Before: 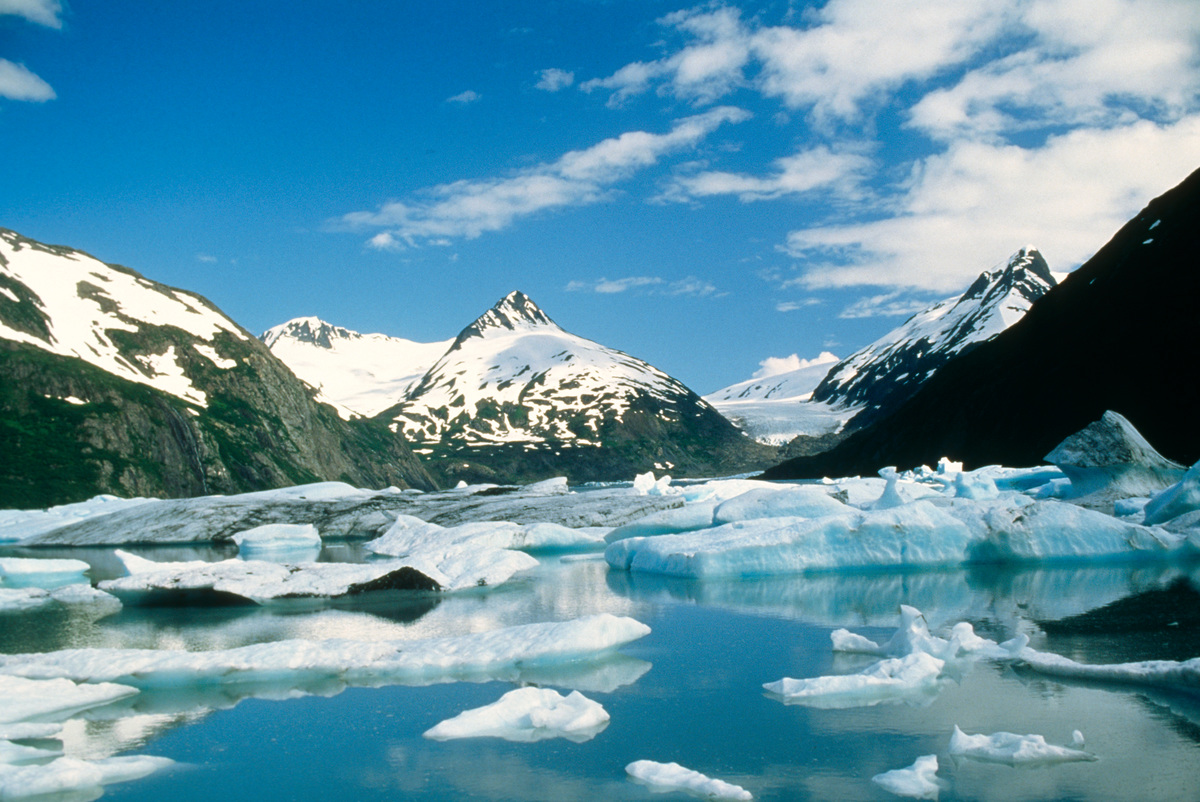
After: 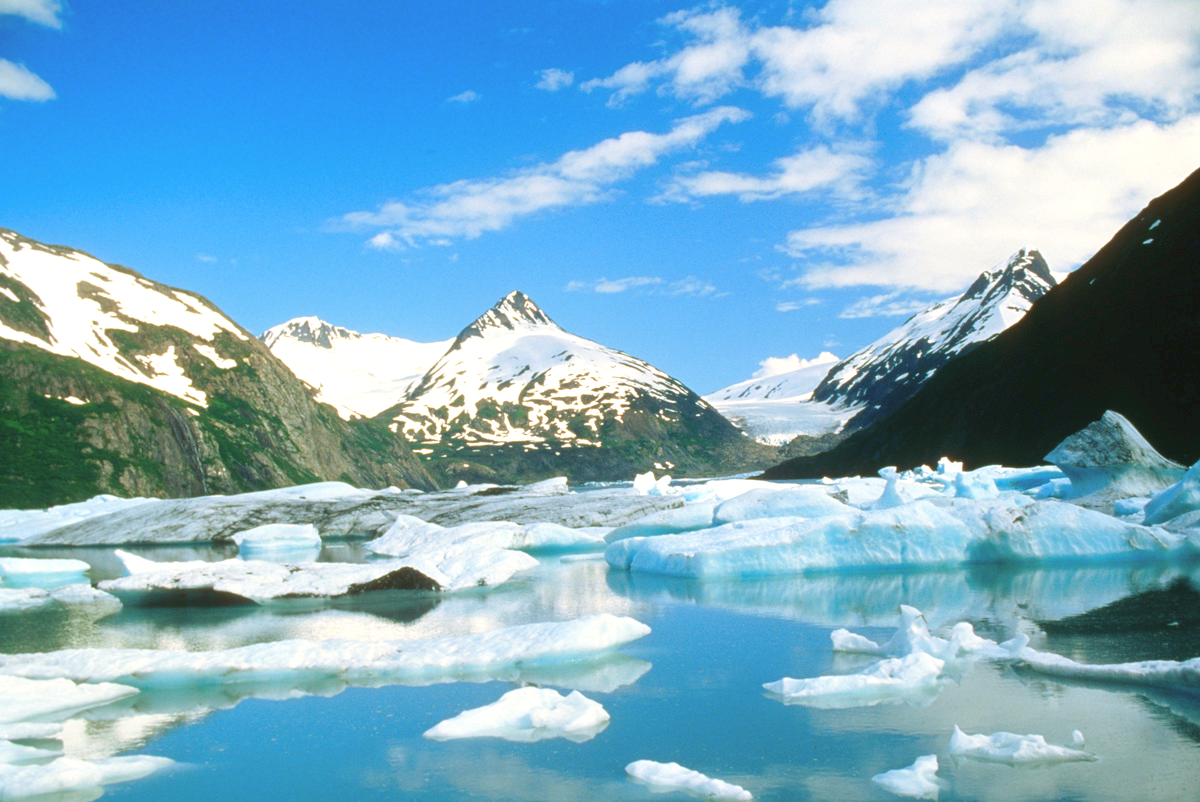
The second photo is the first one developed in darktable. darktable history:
exposure: black level correction 0, exposure 1.35 EV, compensate exposure bias true, compensate highlight preservation false
rgb levels: mode RGB, independent channels, levels [[0, 0.5, 1], [0, 0.521, 1], [0, 0.536, 1]]
color balance rgb: contrast -30%
